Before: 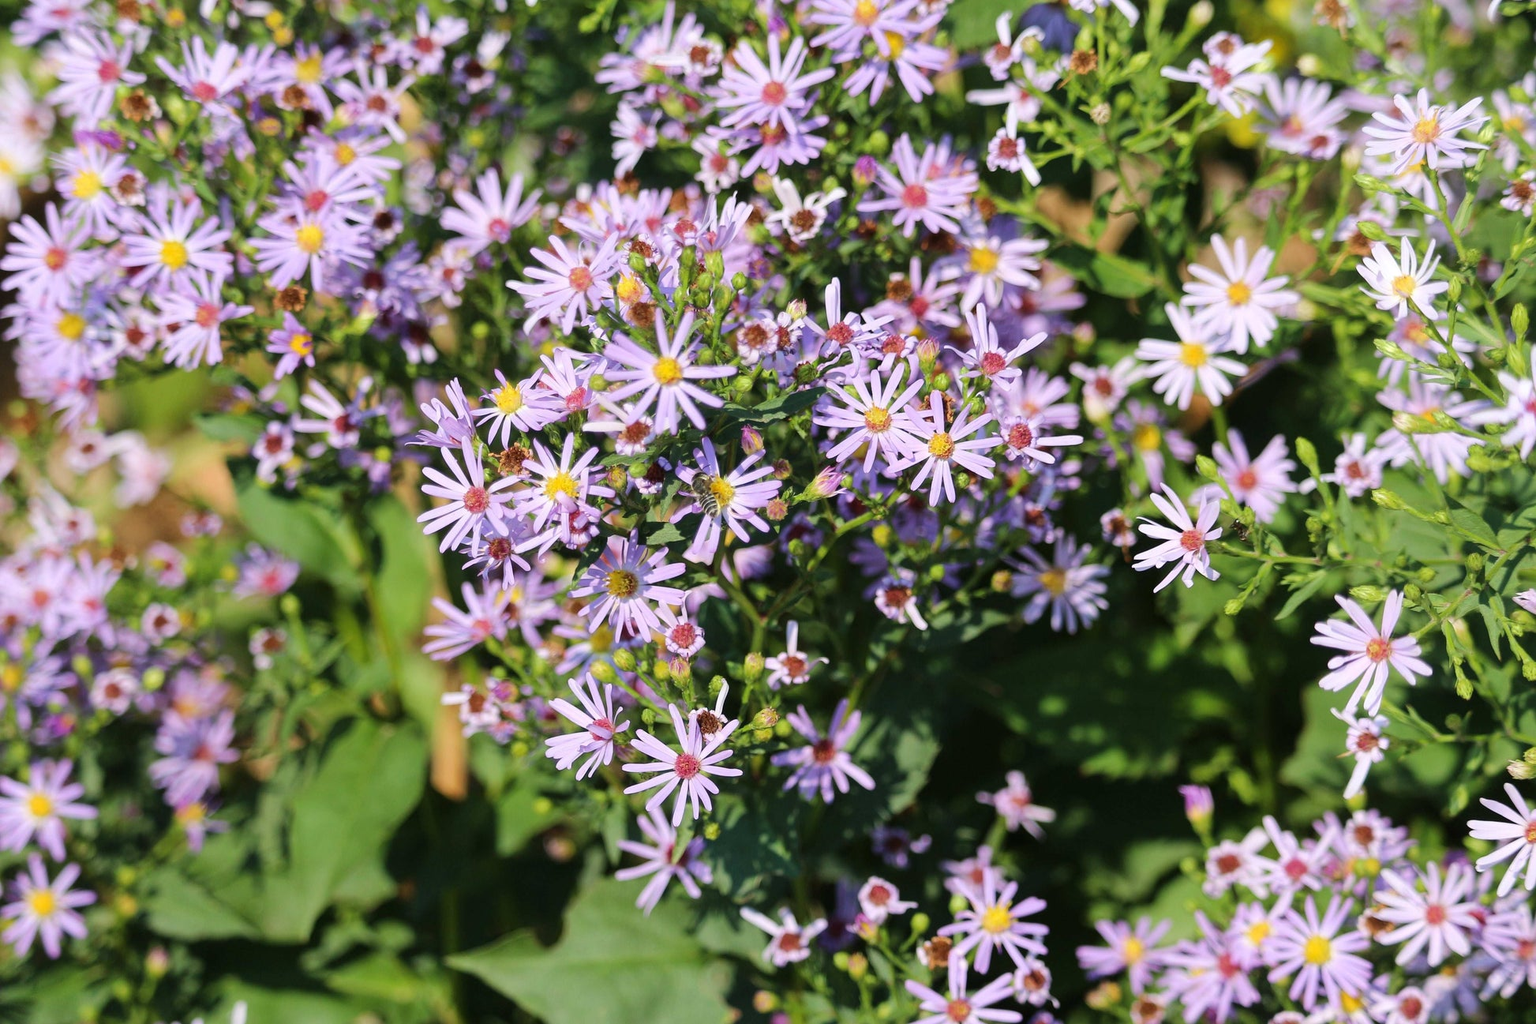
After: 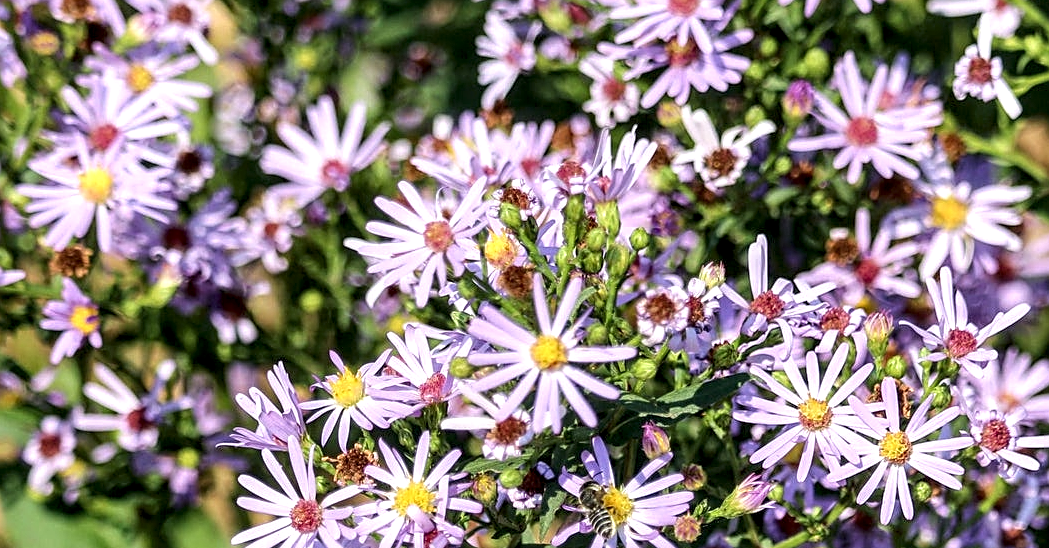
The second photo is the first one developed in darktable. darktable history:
local contrast: highlights 65%, shadows 54%, detail 169%, midtone range 0.514
crop: left 15.306%, top 9.065%, right 30.789%, bottom 48.638%
sharpen: on, module defaults
